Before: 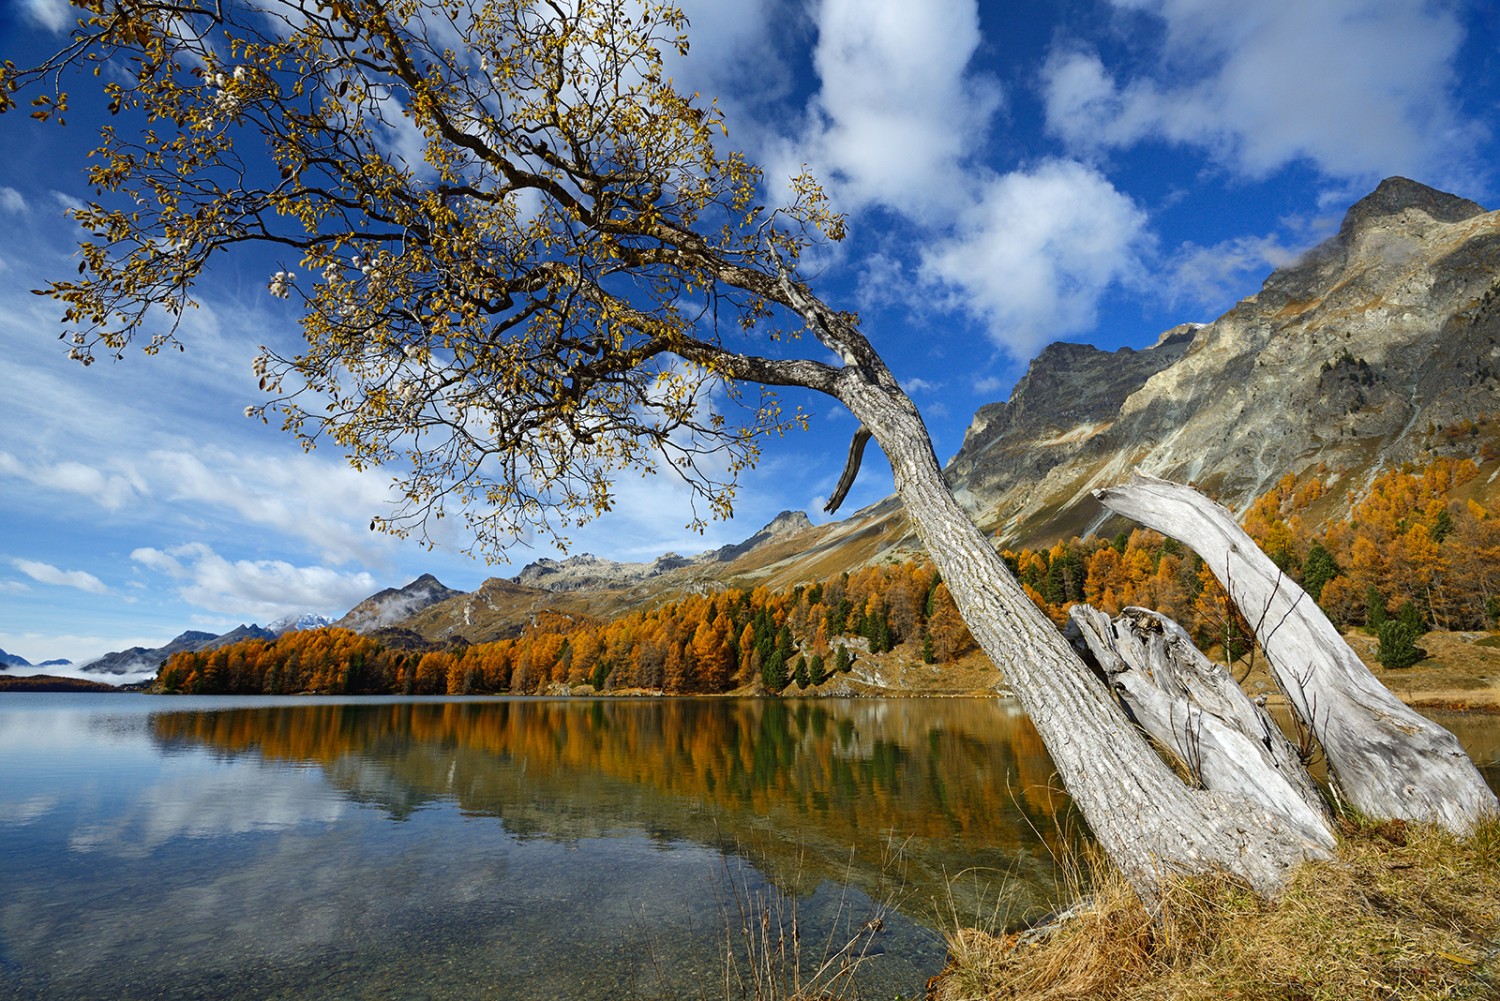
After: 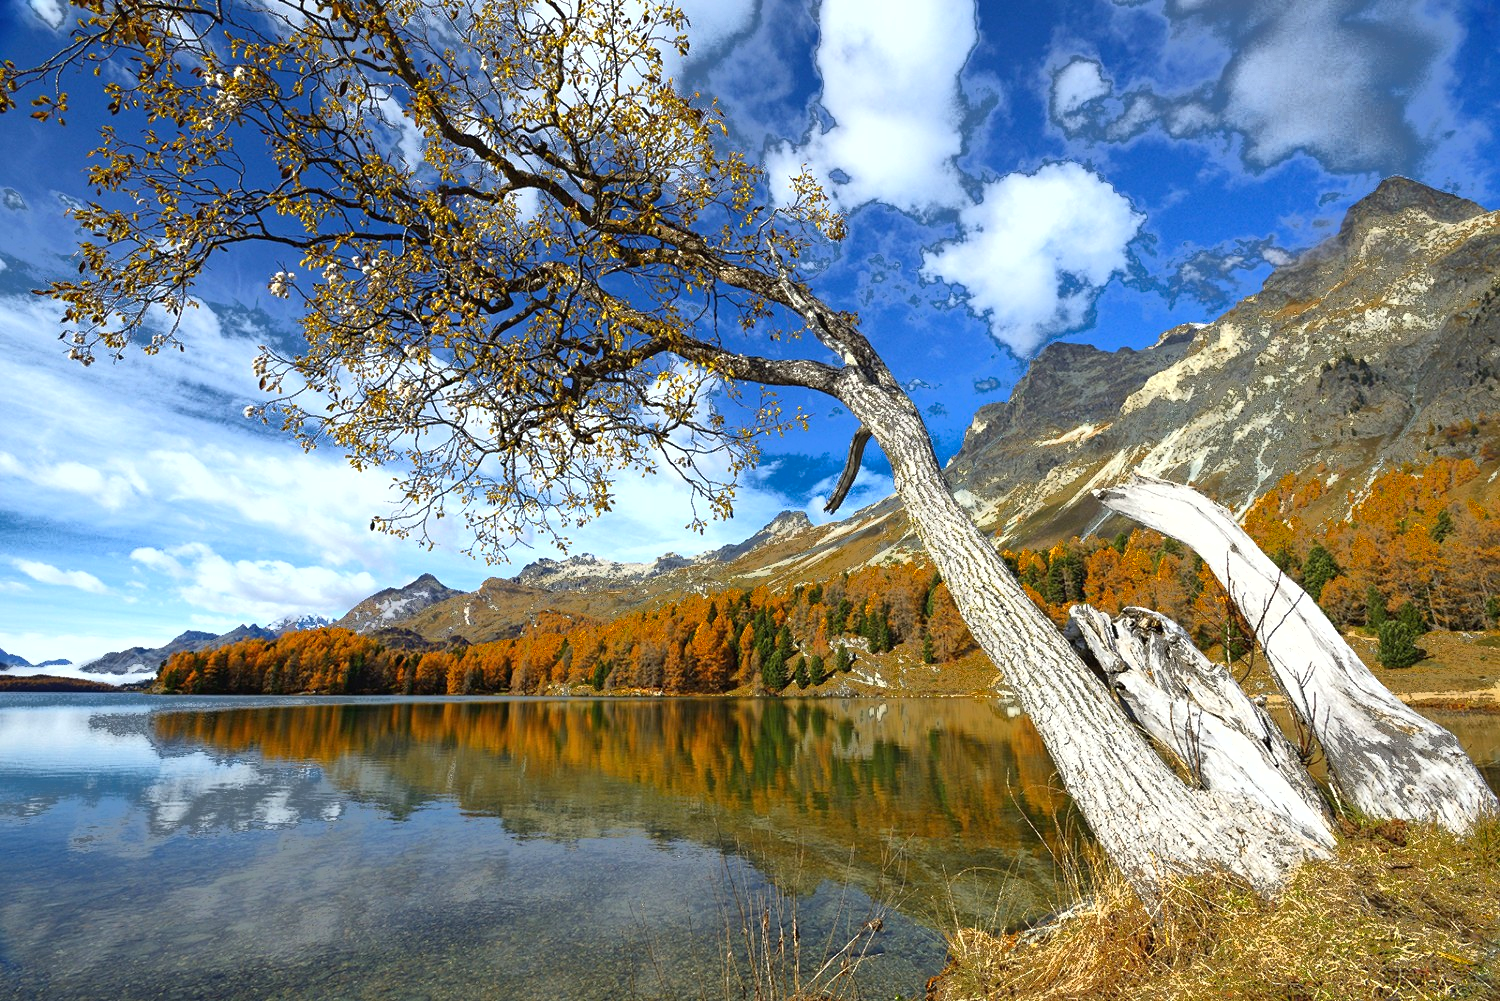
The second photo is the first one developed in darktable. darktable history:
exposure: exposure 0.648 EV, compensate highlight preservation false
fill light: exposure -0.73 EV, center 0.69, width 2.2
